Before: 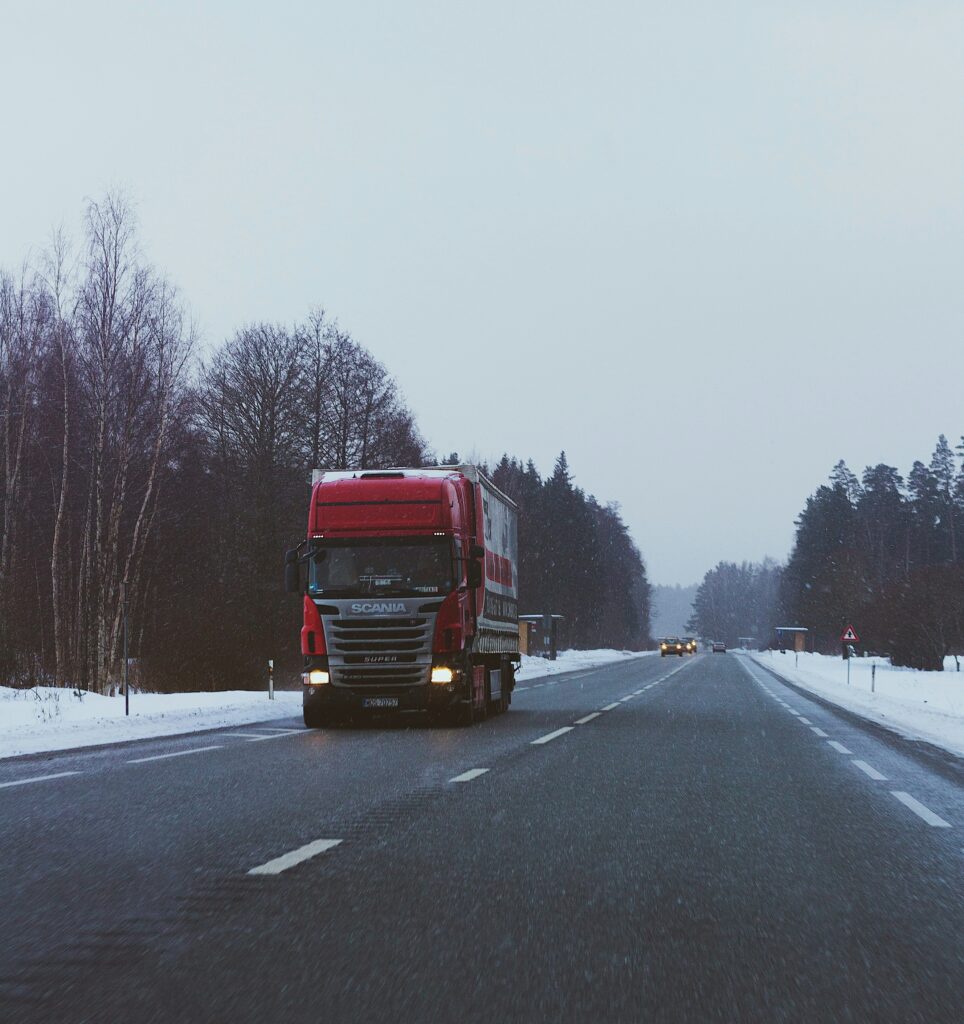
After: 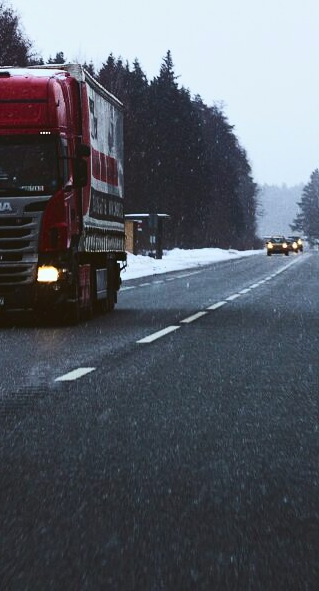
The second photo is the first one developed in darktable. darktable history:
tone equalizer: on, module defaults
contrast brightness saturation: contrast 0.39, brightness 0.1
crop: left 40.878%, top 39.176%, right 25.993%, bottom 3.081%
